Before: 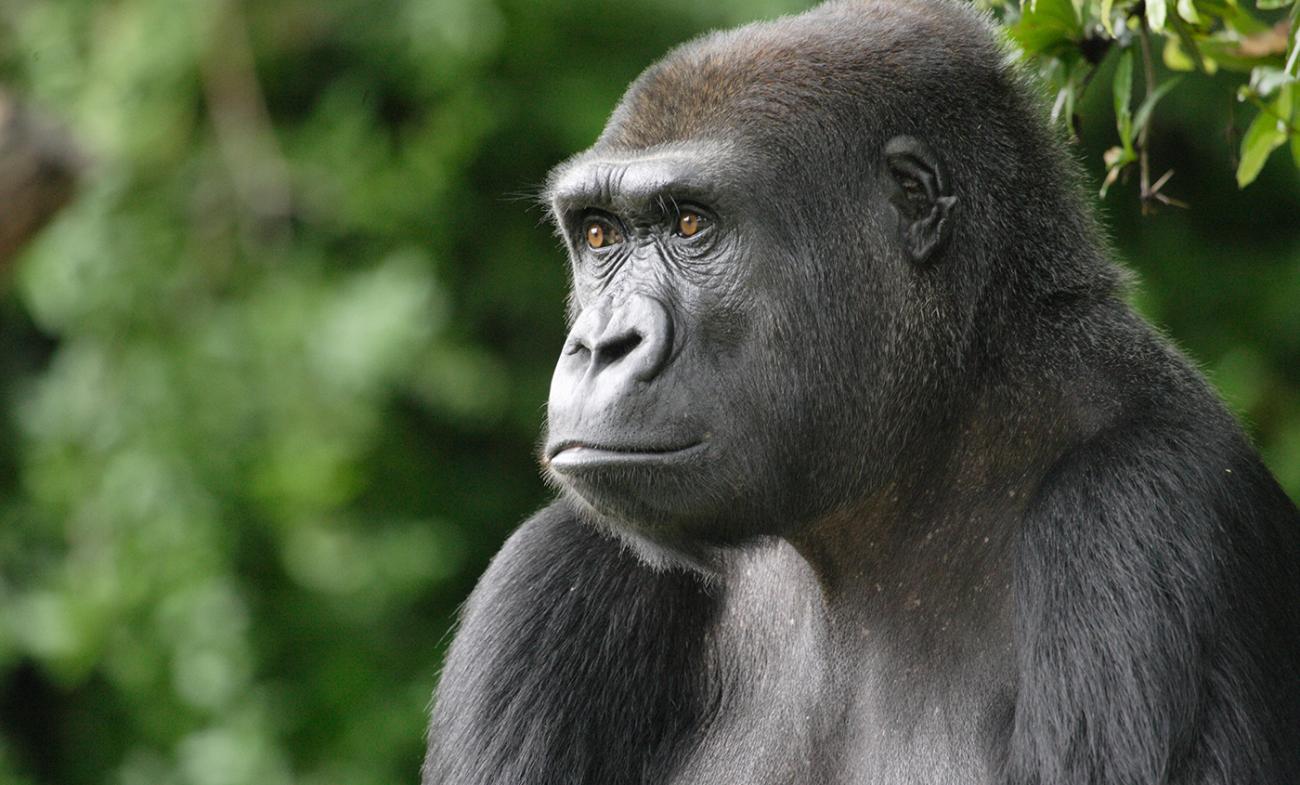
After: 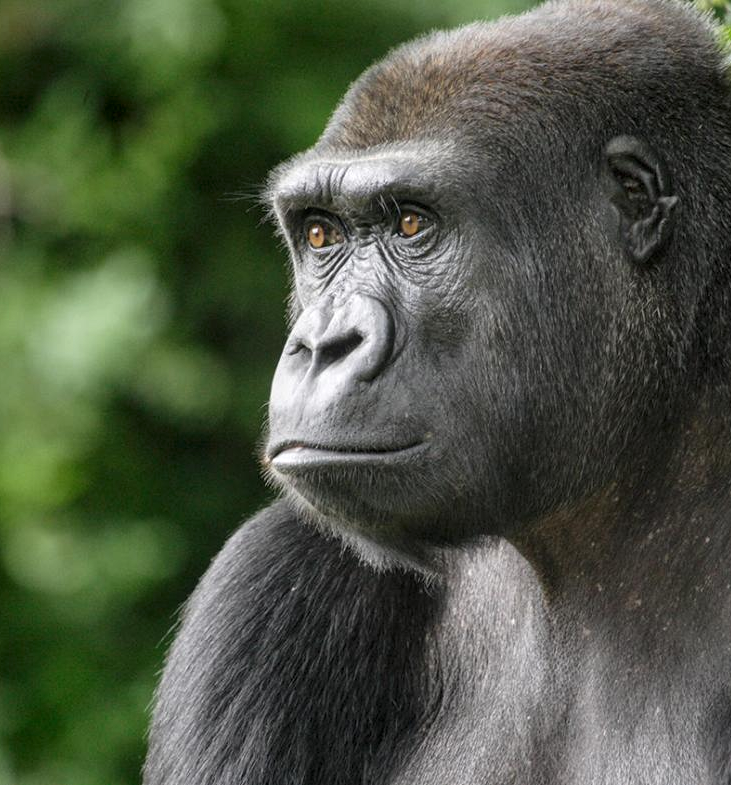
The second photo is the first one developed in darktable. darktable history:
crop: left 21.496%, right 22.254%
local contrast: on, module defaults
